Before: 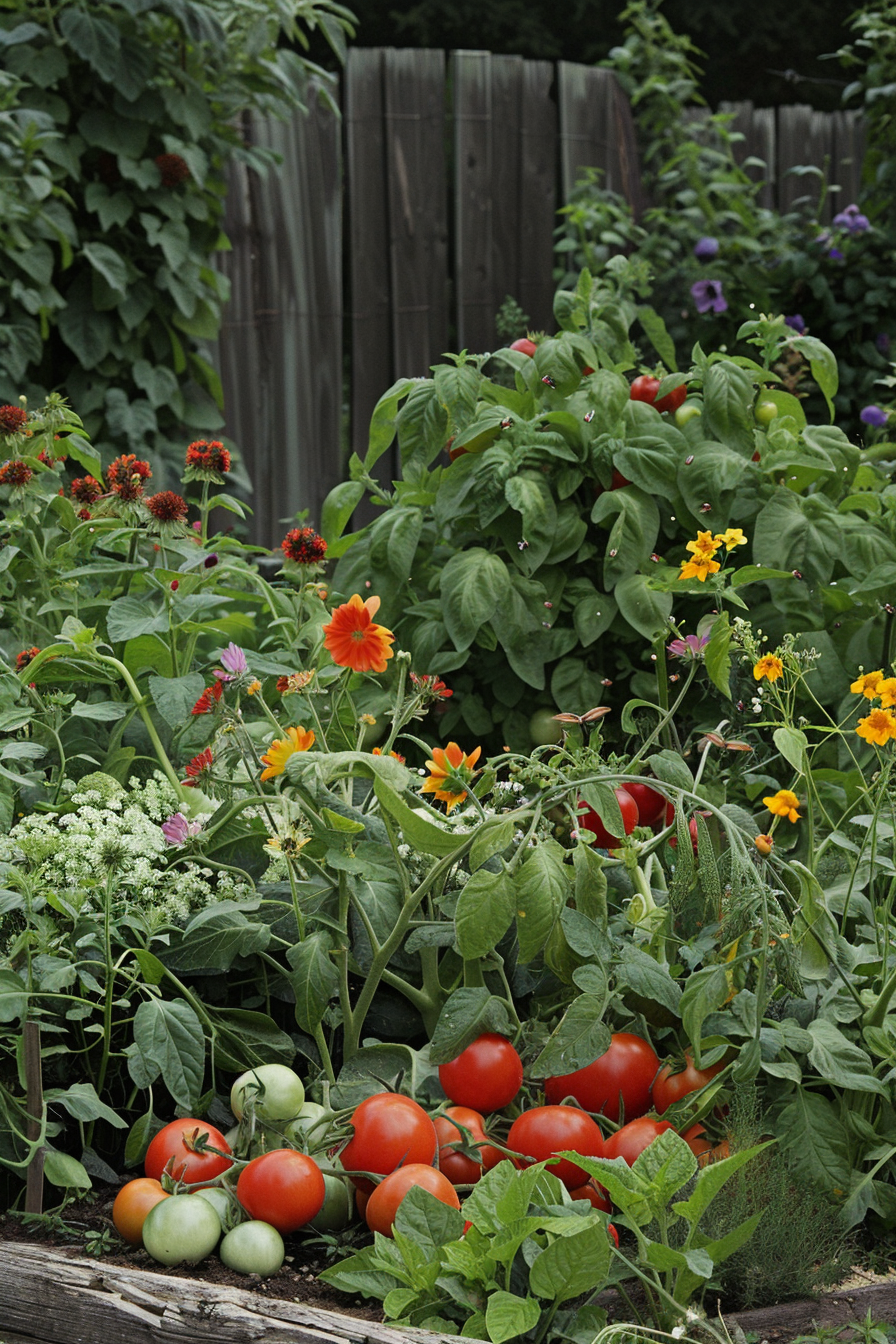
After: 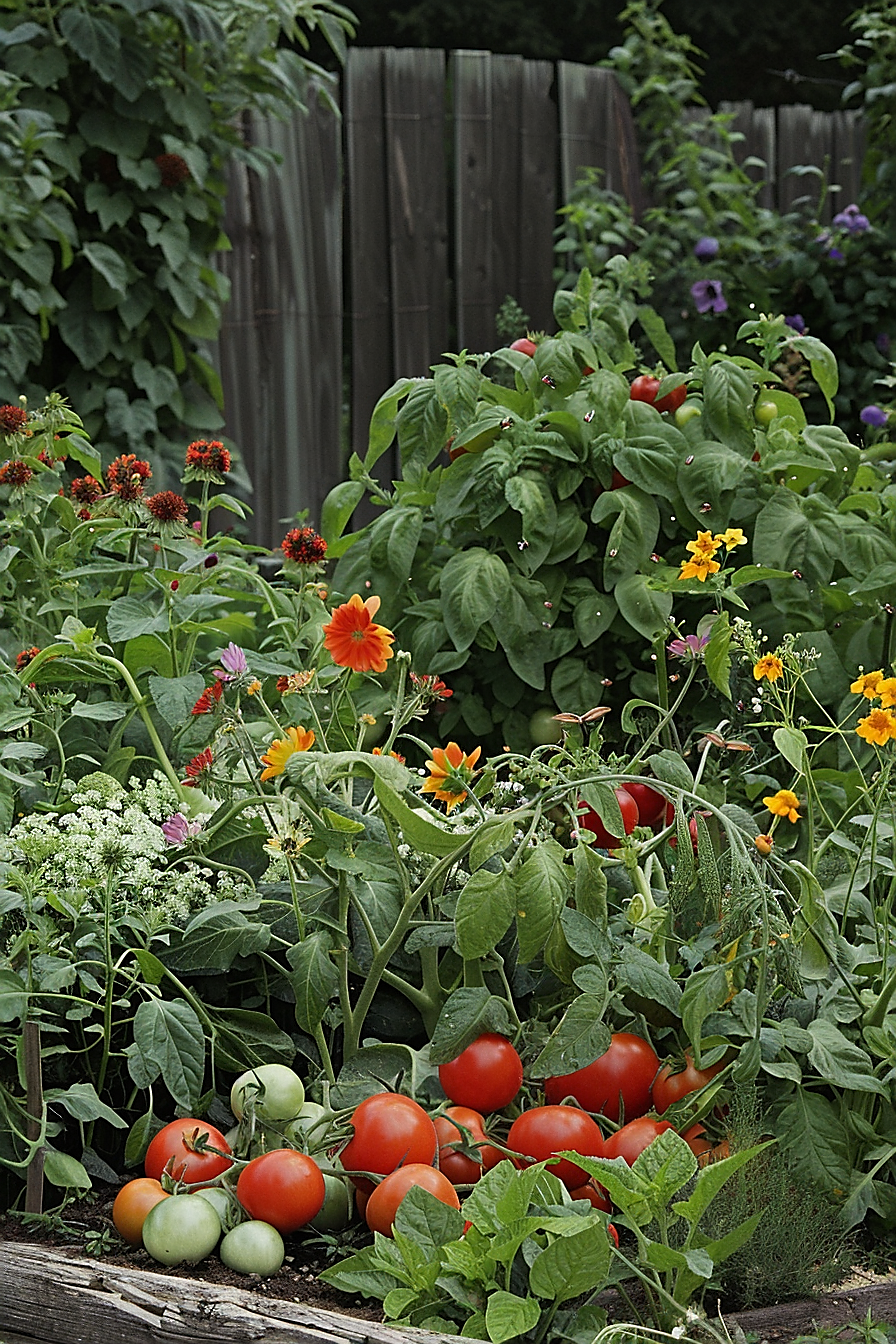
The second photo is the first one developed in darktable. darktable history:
sharpen: radius 1.362, amount 1.237, threshold 0.847
